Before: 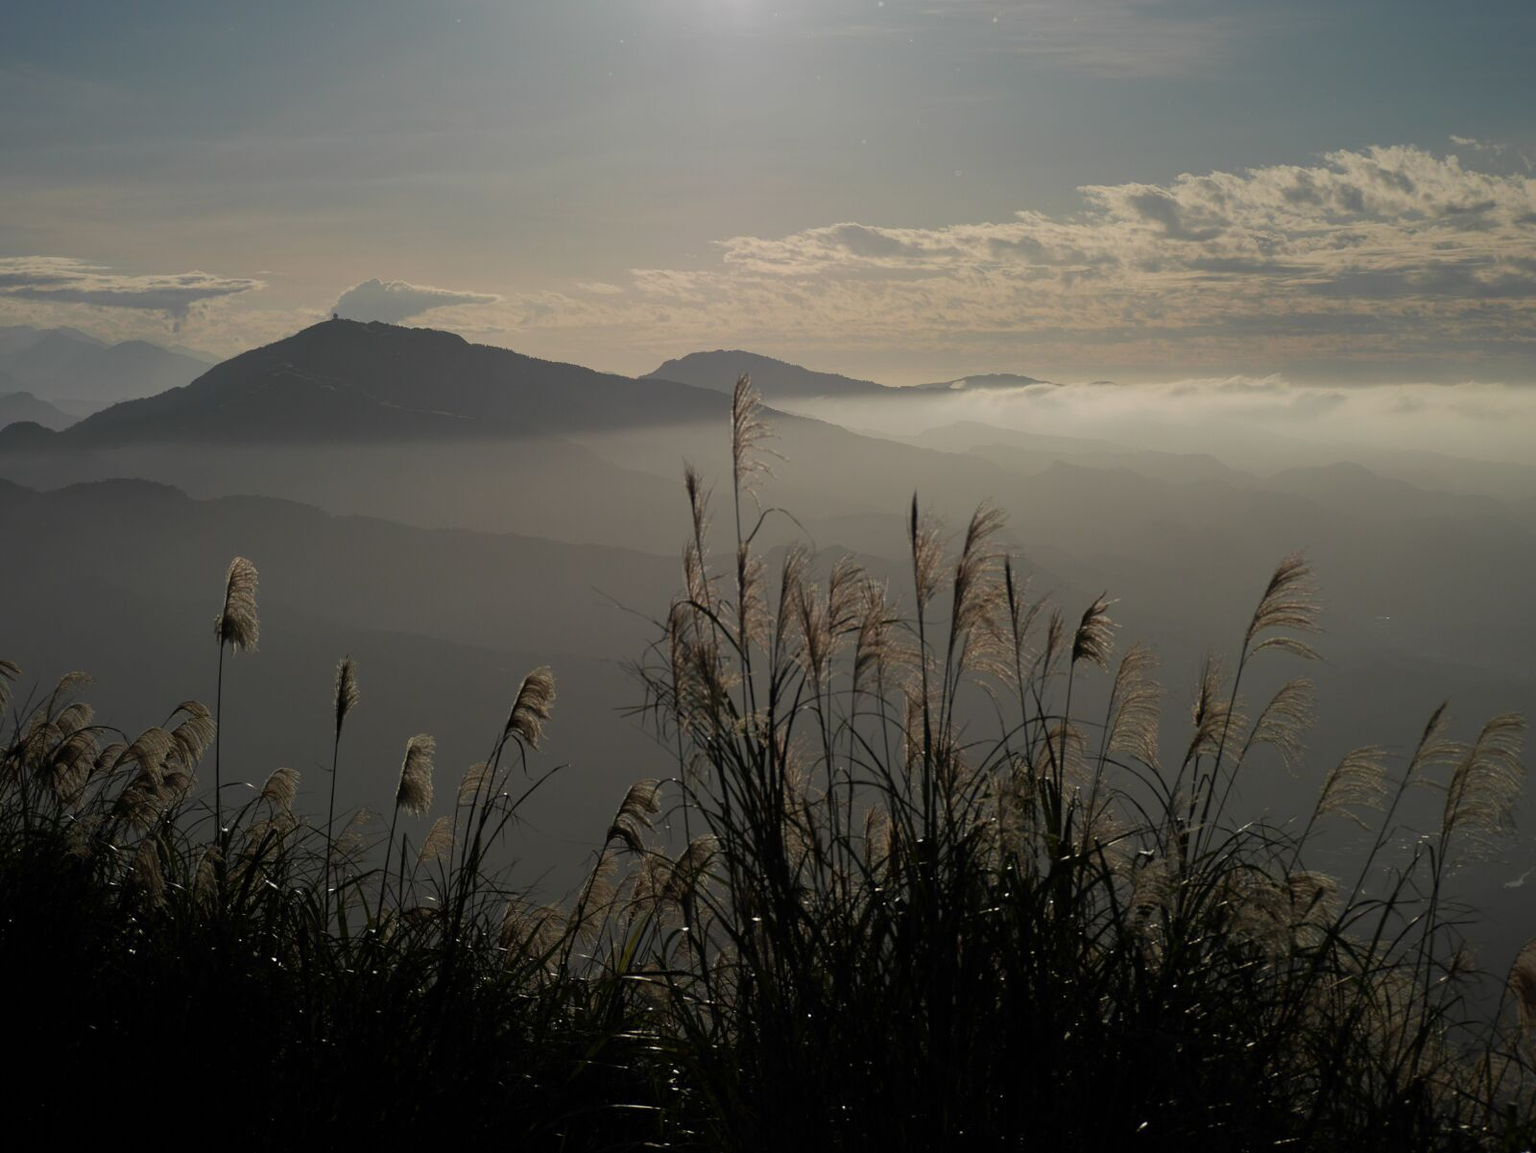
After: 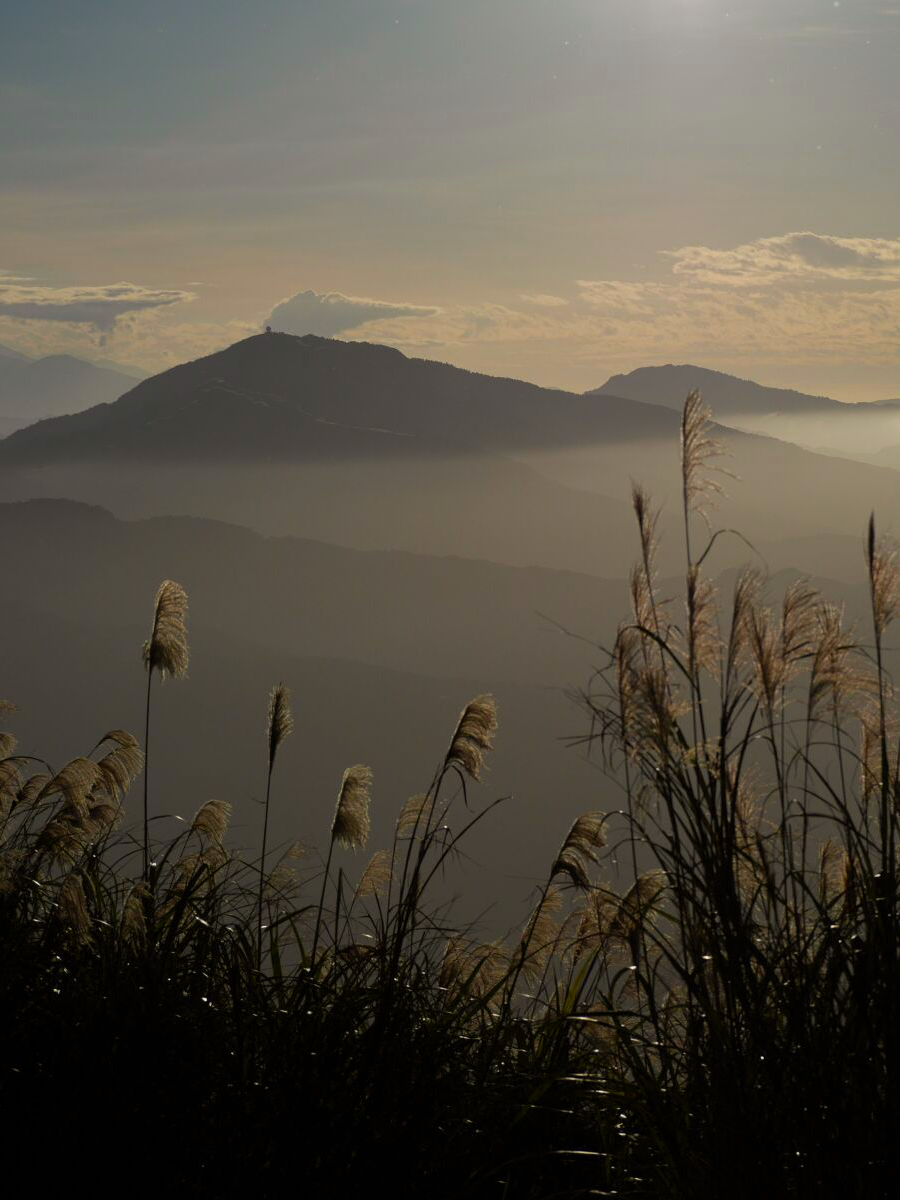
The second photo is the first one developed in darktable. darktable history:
crop: left 5.067%, right 38.659%
color balance rgb: power › chroma 0.689%, power › hue 60°, perceptual saturation grading › global saturation 30.642%
